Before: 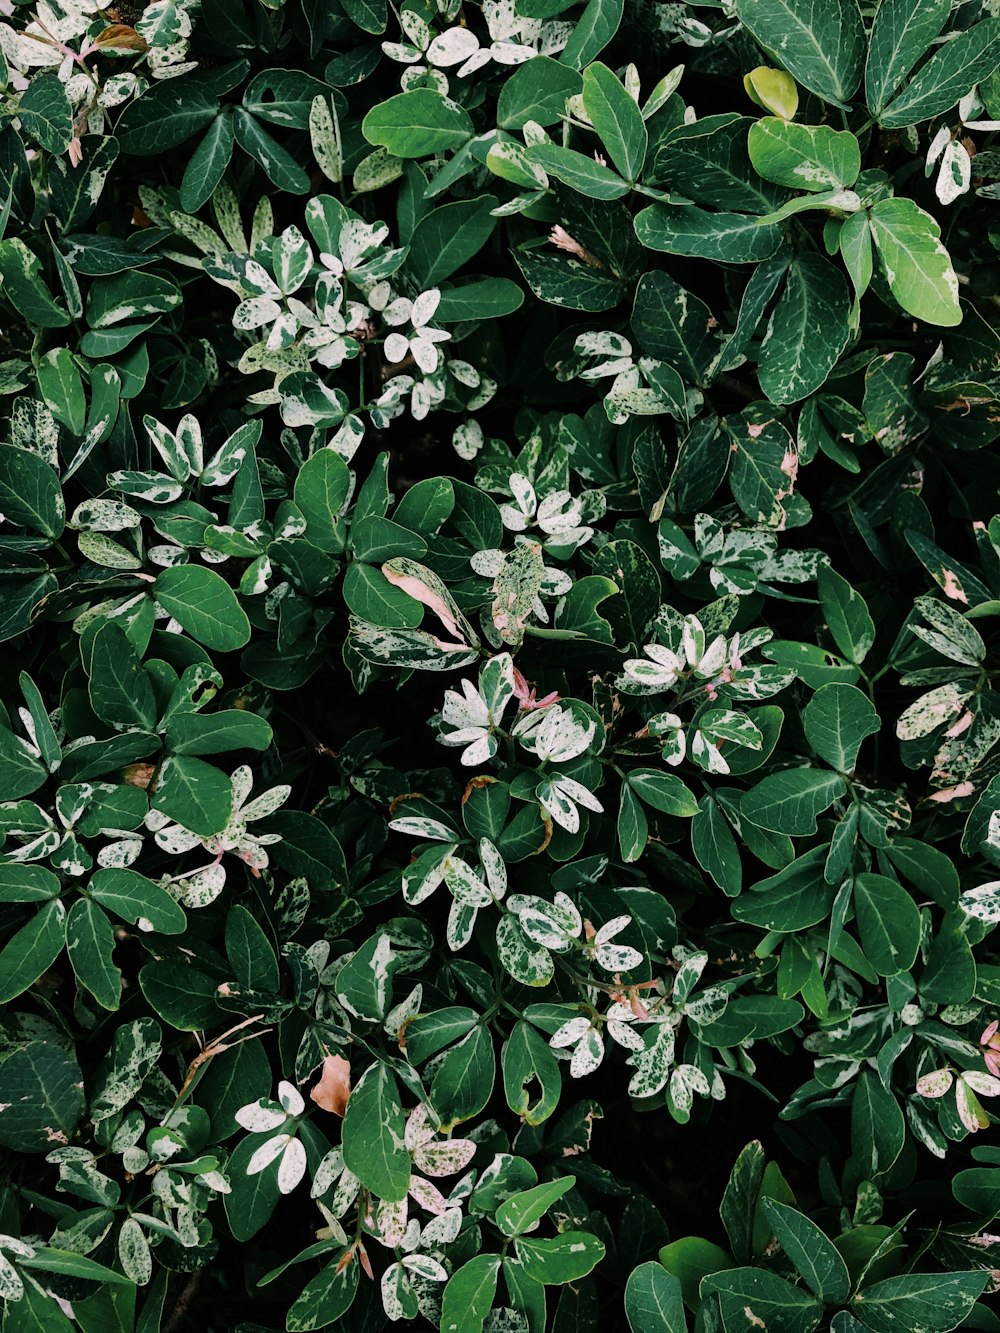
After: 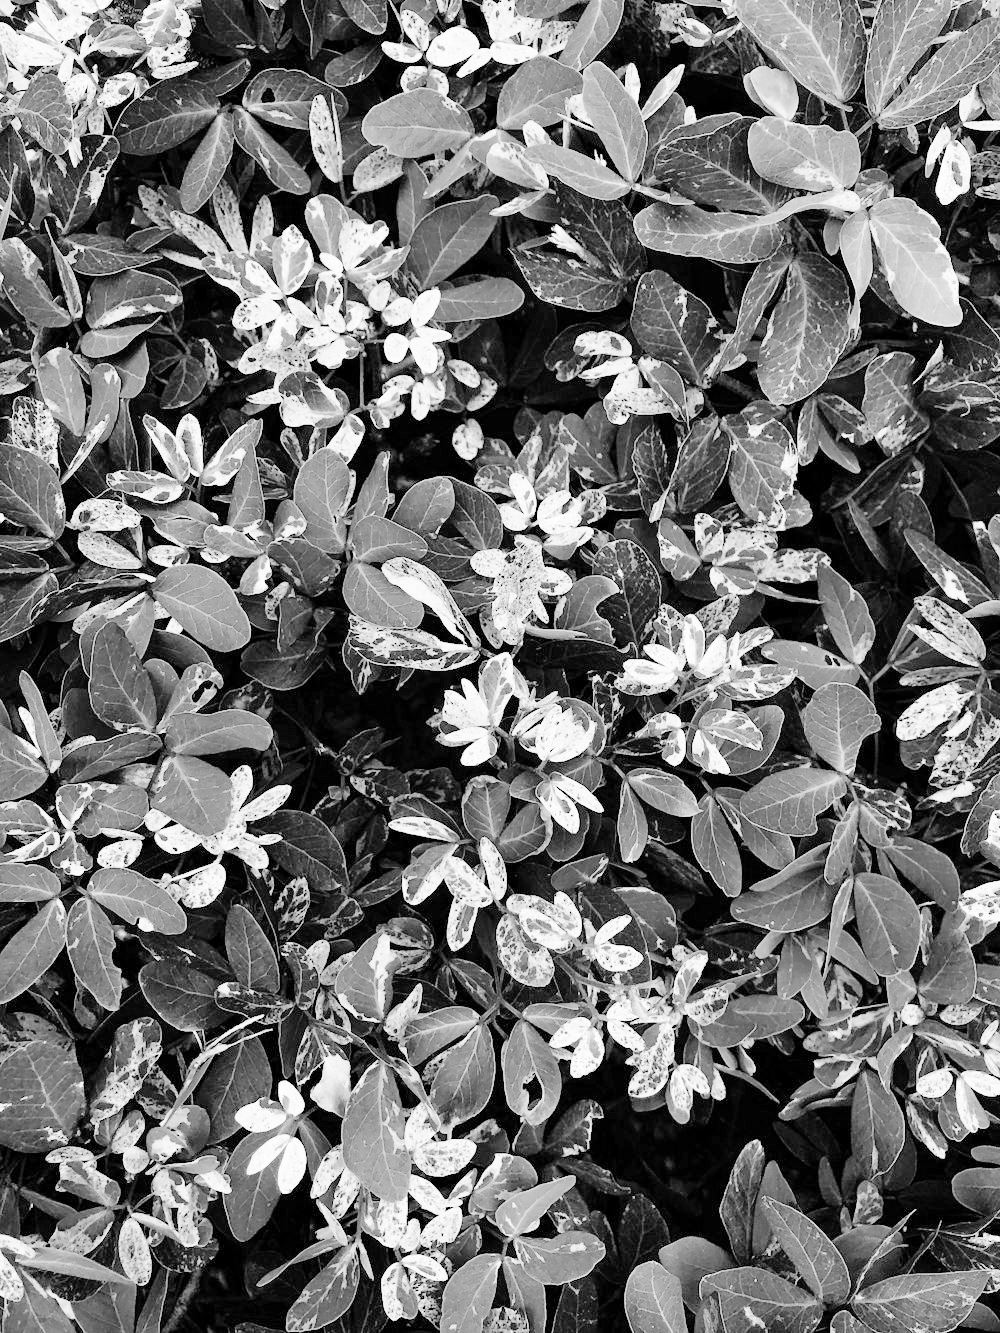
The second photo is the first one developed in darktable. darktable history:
tone curve: curves: ch0 [(0, 0) (0.003, 0) (0.011, 0.002) (0.025, 0.004) (0.044, 0.007) (0.069, 0.015) (0.1, 0.025) (0.136, 0.04) (0.177, 0.09) (0.224, 0.152) (0.277, 0.239) (0.335, 0.335) (0.399, 0.43) (0.468, 0.524) (0.543, 0.621) (0.623, 0.712) (0.709, 0.792) (0.801, 0.871) (0.898, 0.951) (1, 1)], preserve colors none
color look up table: target L [101.33, 85.86, 87.37, 69.22, 66.45, 76.3, 65.65, 48.84, 49.73, 44.67, 30.57, 24.68, 11.06, 200.64, 72.15, 92.43, 81.64, 75.47, 62.88, 70.46, 67.25, 56.1, 44.96, 36.72, 45.86, 33.7, 82.05, 75.88, 71.73, 72.15, 71.73, 67.25, 57.75, 47.94, 55.8, 44.37, 53.98, 51.85, 36.72, 41.11, 27.93, 31.34, 16.74, 5.978, 70.89, 78.38, 59.81, 60.5, 25.54], target a [0.001, 0, 0, 0, -0.001, -0.001, 0, 0.001 ×6, 0, 0, -0.004, 0 ×5, 0.001 ×5, 0 ×7, 0.001, 0, 0.001, 0, 0.001 ×7, -0.005, 0, 0, -0.003, 0.001], target b [-0.002, 0.003 ×4, 0.005, 0.003, -0.002, -0.002, -0.003, -0.005, -0.004, -0.002, 0, 0.005, 0.034, 0.004, 0.004, 0, 0.005, 0.003, -0.002, -0.003, -0.003, -0.003, -0.004, 0.004, 0.004, 0.005, 0.005, 0.005, 0.003, 0, -0.002, -0.002, -0.003, -0.002, -0.002, -0.003, -0.003, -0.004, -0.004, -0.003, -0.002, 0.004, 0.005, 0, -0.001, -0.004], num patches 49
